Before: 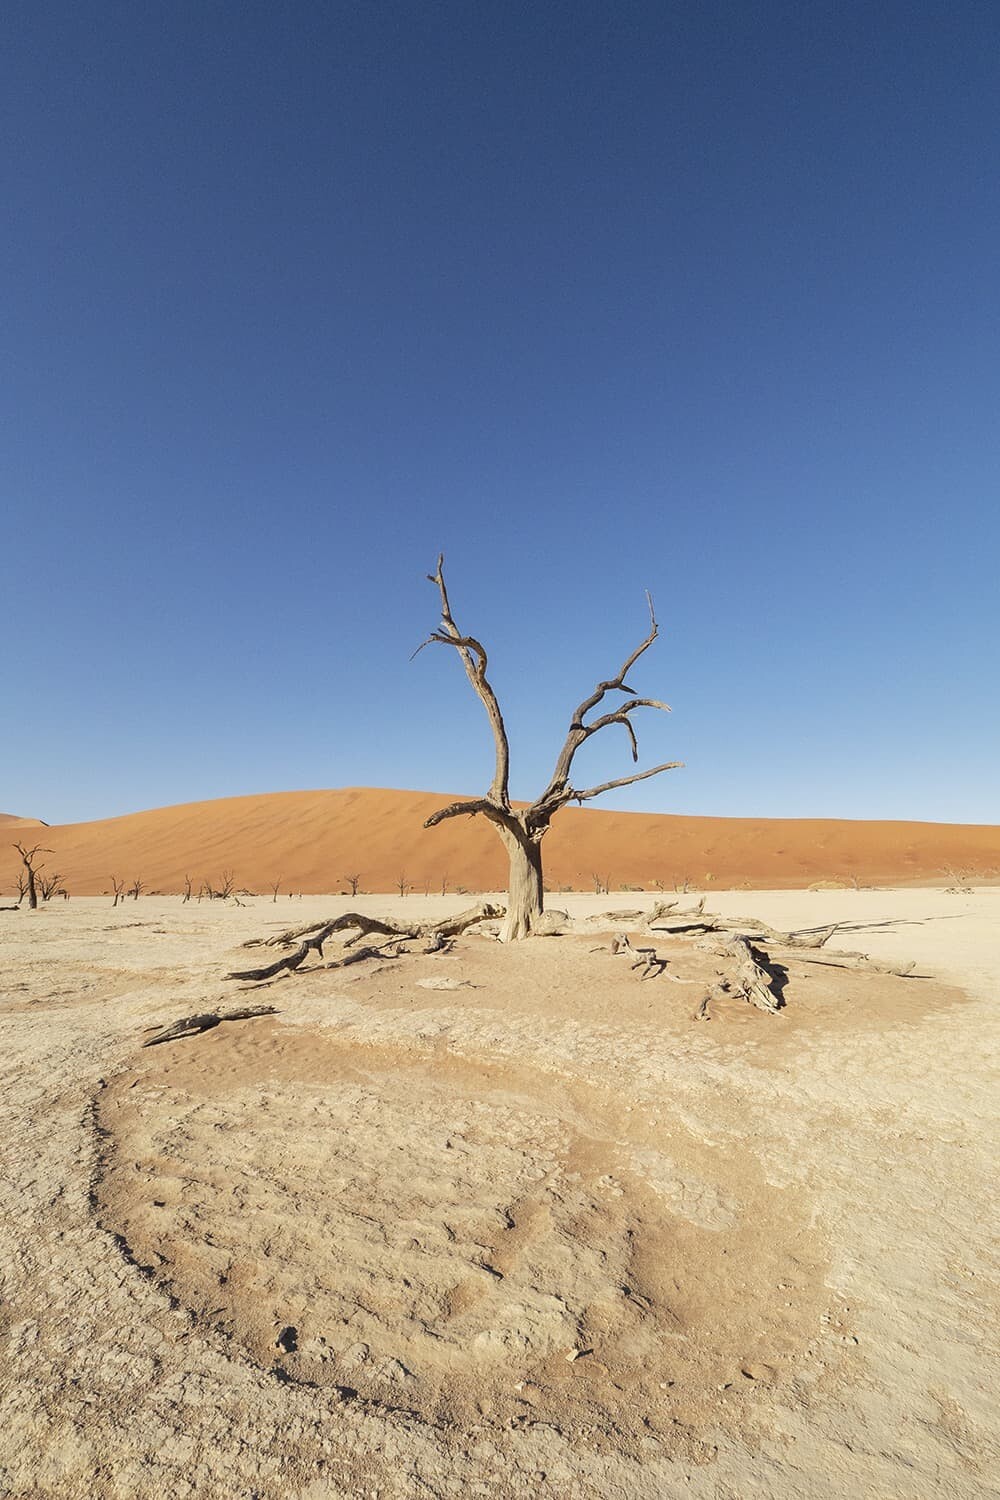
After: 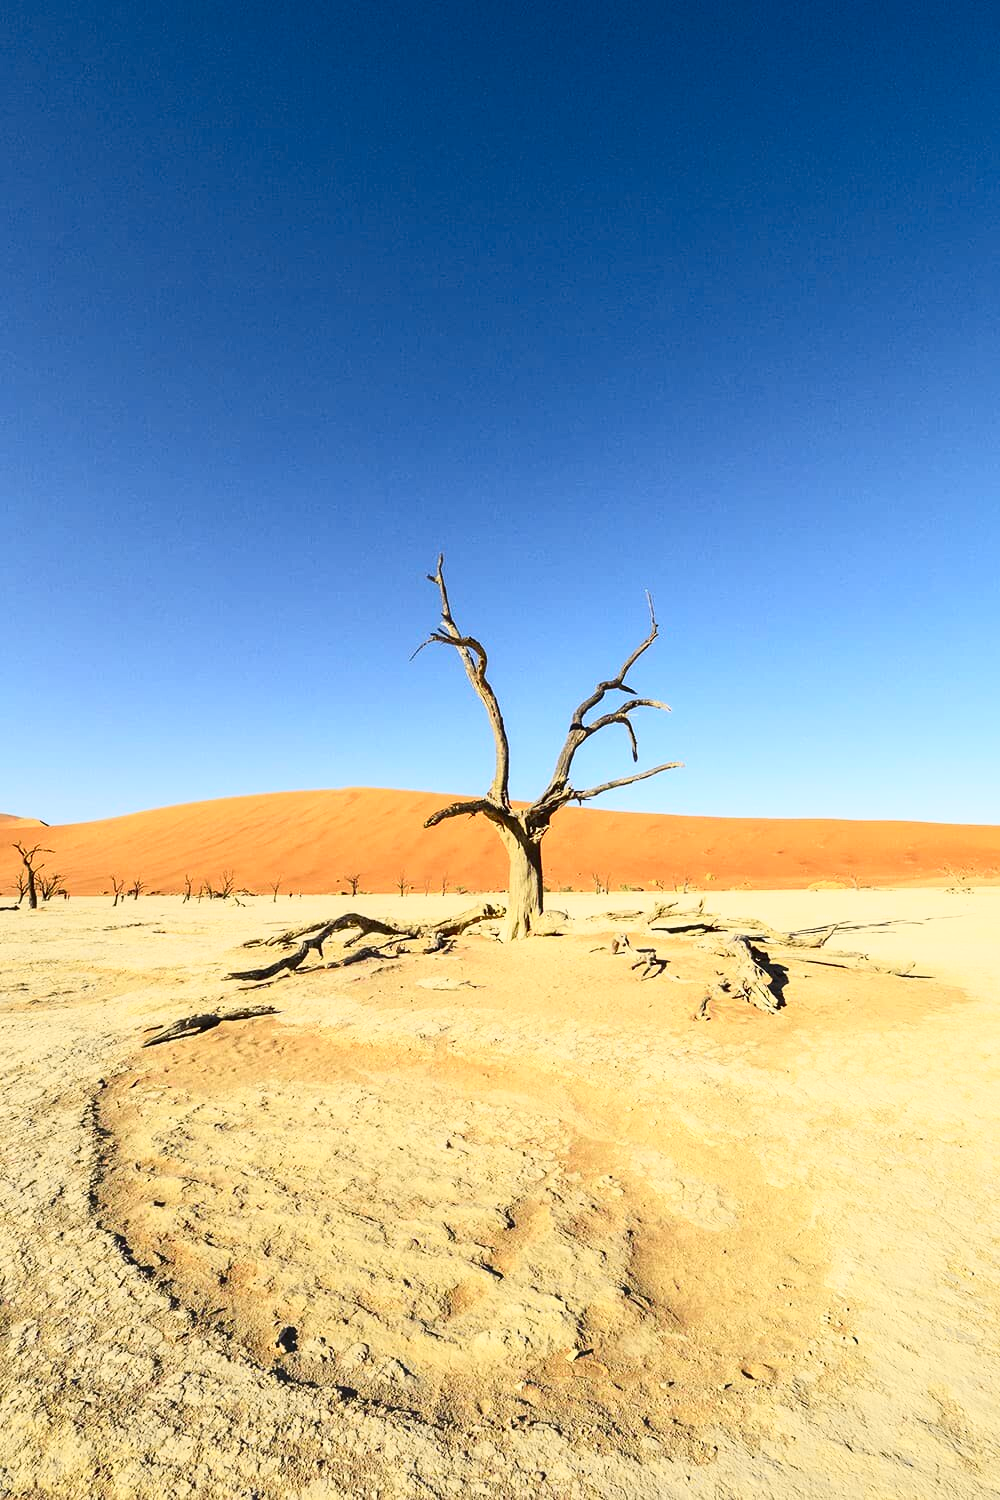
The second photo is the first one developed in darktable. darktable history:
tone curve: curves: ch0 [(0, 0) (0.187, 0.12) (0.384, 0.363) (0.577, 0.681) (0.735, 0.881) (0.864, 0.959) (1, 0.987)]; ch1 [(0, 0) (0.402, 0.36) (0.476, 0.466) (0.501, 0.501) (0.518, 0.514) (0.564, 0.614) (0.614, 0.664) (0.741, 0.829) (1, 1)]; ch2 [(0, 0) (0.429, 0.387) (0.483, 0.481) (0.503, 0.501) (0.522, 0.533) (0.564, 0.605) (0.615, 0.697) (0.702, 0.774) (1, 0.895)], color space Lab, independent channels, preserve colors none
